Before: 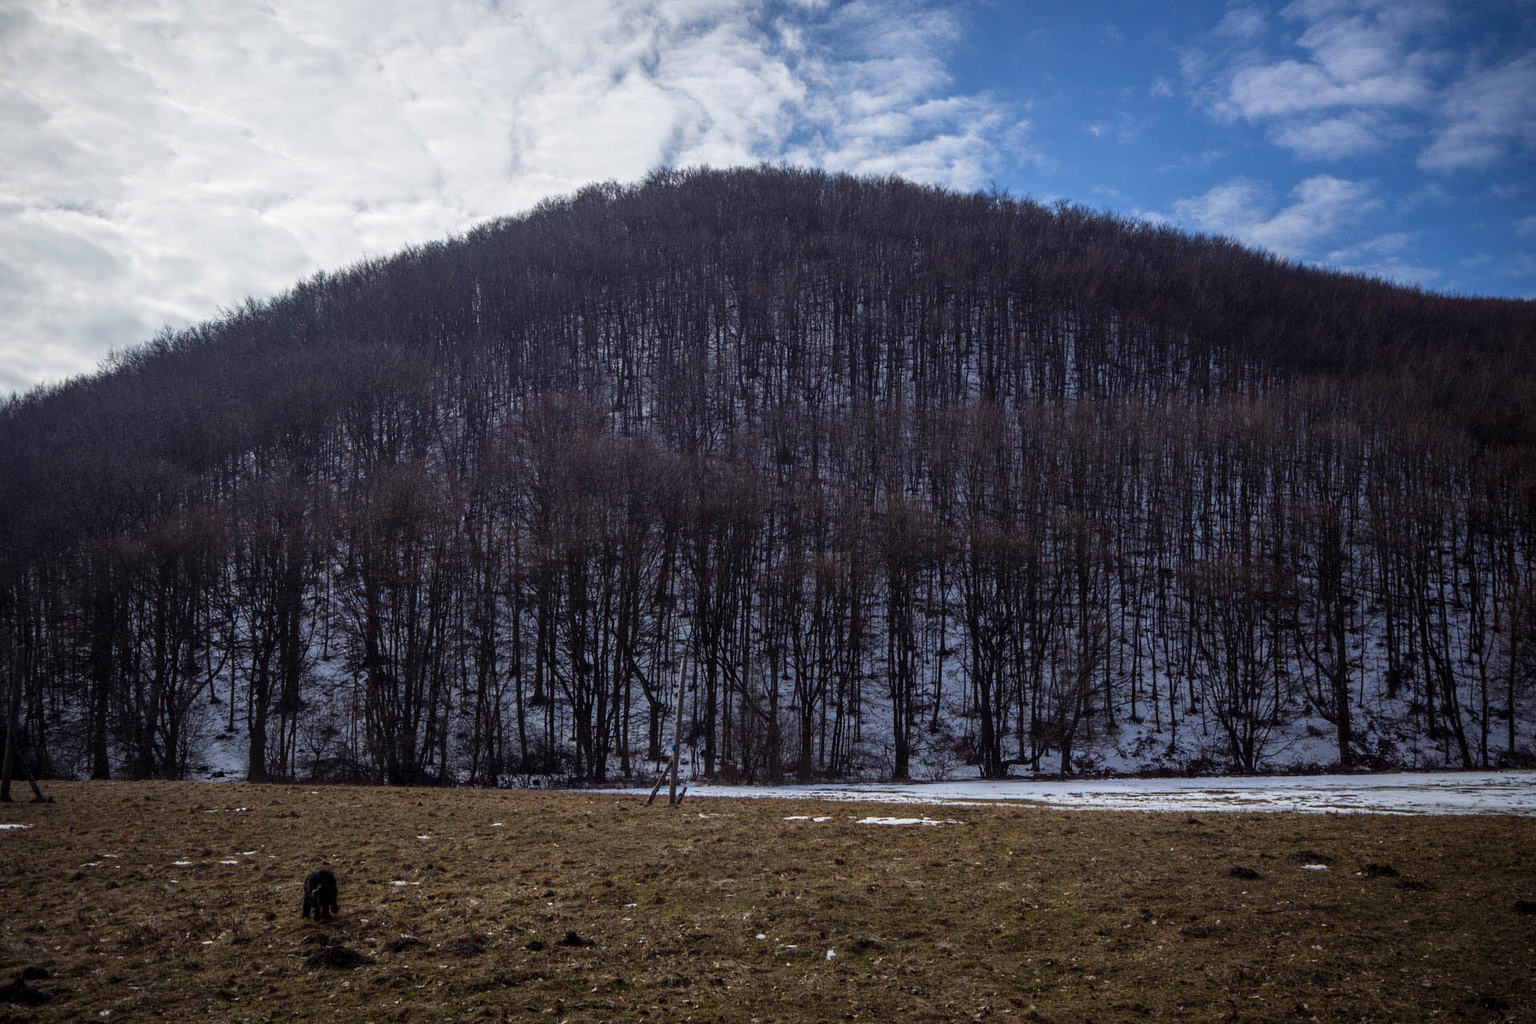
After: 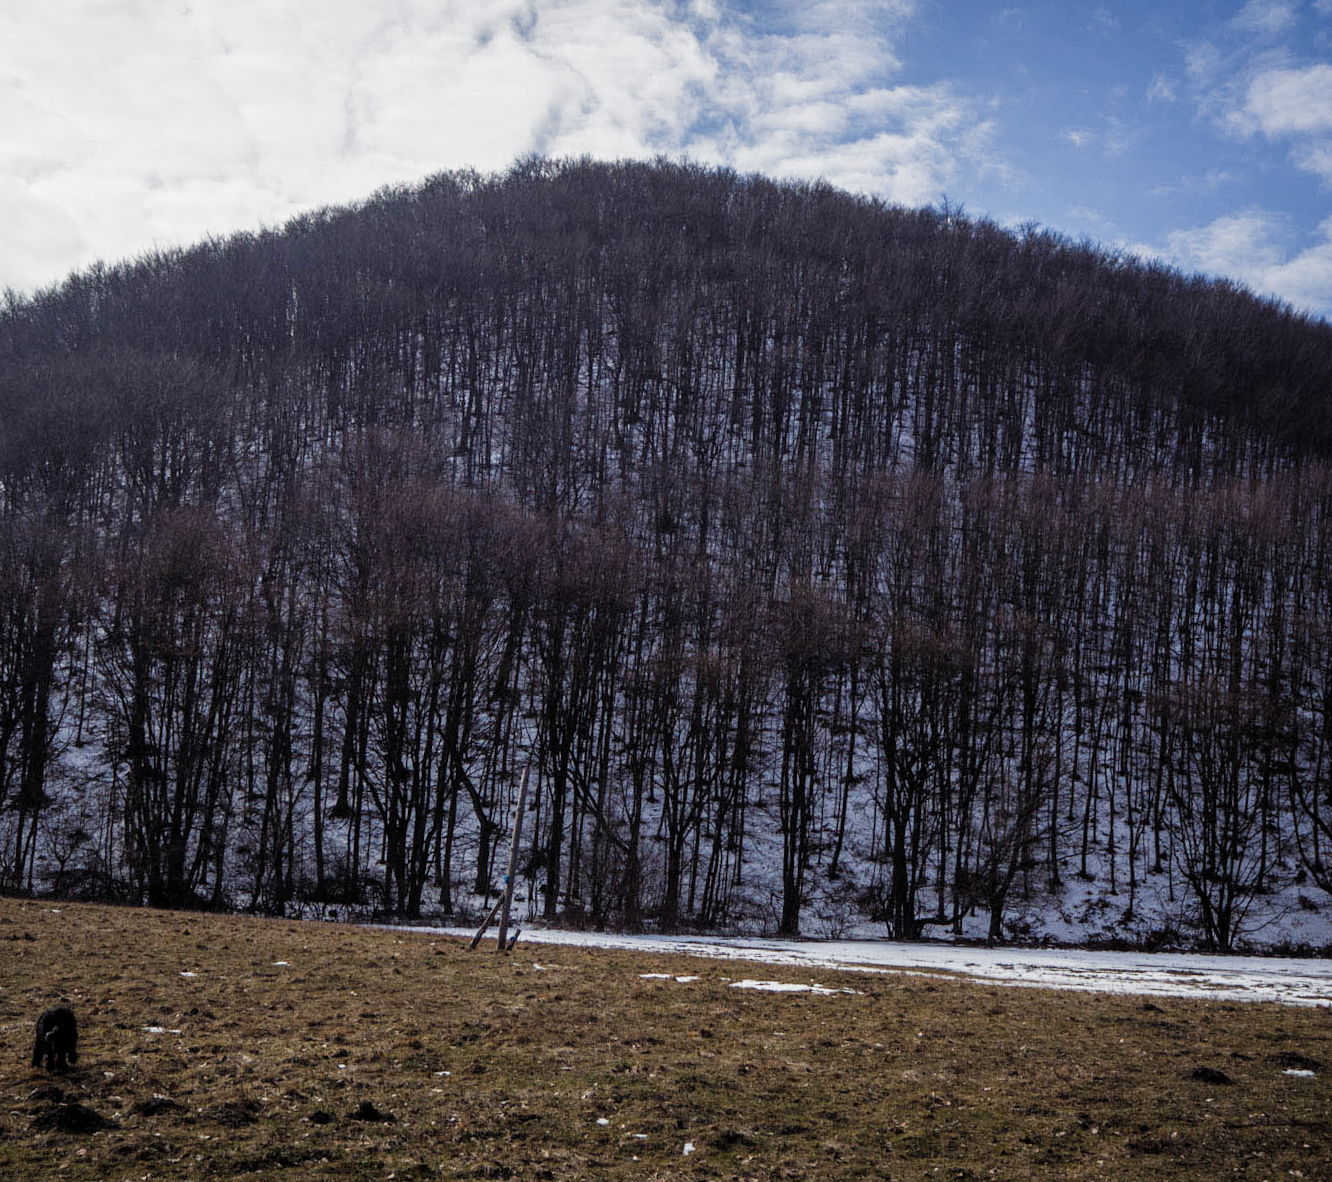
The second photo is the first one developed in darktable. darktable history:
crop and rotate: angle -3.17°, left 13.931%, top 0.041%, right 11.024%, bottom 0.059%
contrast brightness saturation: contrast 0.095, brightness 0.032, saturation 0.09
exposure: exposure 0.203 EV, compensate highlight preservation false
filmic rgb: black relative exposure -8.03 EV, white relative exposure 4.05 EV, hardness 4.15, preserve chrominance RGB euclidean norm (legacy), color science v4 (2020), iterations of high-quality reconstruction 0
